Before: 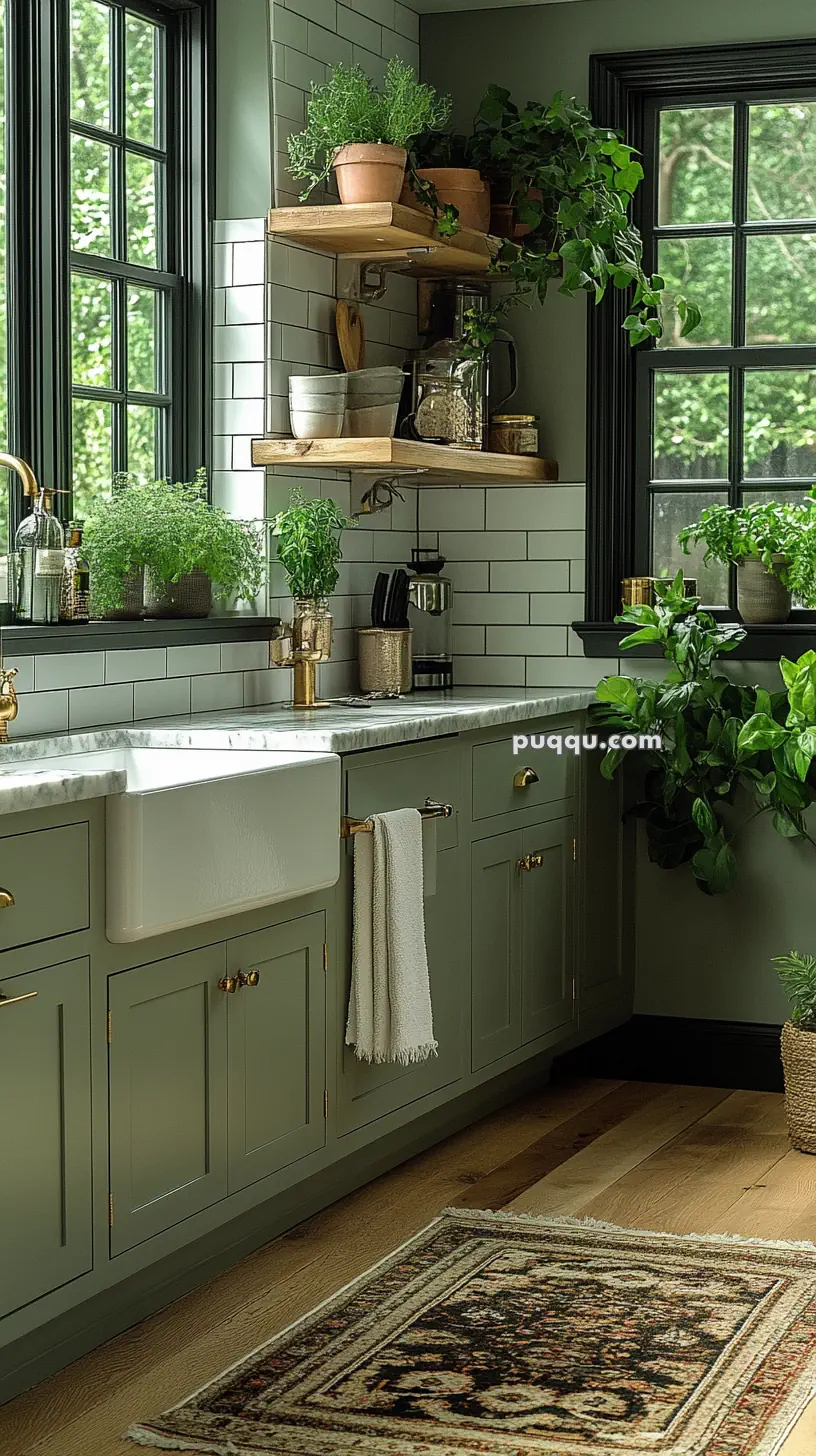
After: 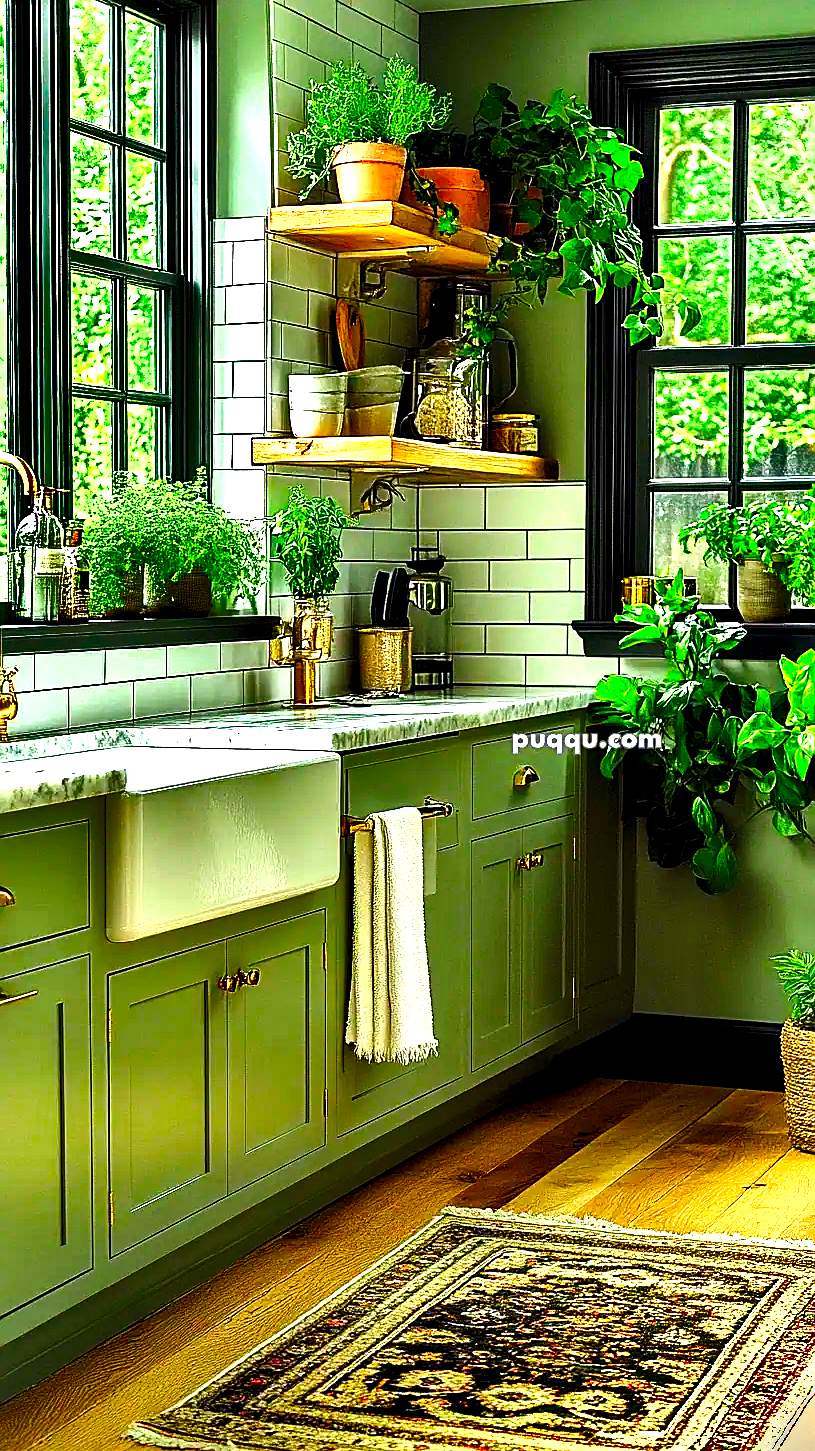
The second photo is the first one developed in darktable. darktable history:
sharpen: on, module defaults
crop: top 0.103%, bottom 0.193%
tone curve: curves: ch0 [(0, 0) (0.227, 0.17) (0.766, 0.774) (1, 1)]; ch1 [(0, 0) (0.114, 0.127) (0.437, 0.452) (0.498, 0.495) (0.579, 0.602) (1, 1)]; ch2 [(0, 0) (0.233, 0.259) (0.493, 0.492) (0.568, 0.596) (1, 1)], preserve colors none
exposure: black level correction 0, exposure 1.333 EV, compensate exposure bias true, compensate highlight preservation false
local contrast: mode bilateral grid, contrast 19, coarseness 50, detail 119%, midtone range 0.2
contrast equalizer: octaves 7, y [[0.6 ×6], [0.55 ×6], [0 ×6], [0 ×6], [0 ×6]]
shadows and highlights: radius 106.42, shadows 44.83, highlights -67.61, low approximation 0.01, soften with gaussian
color correction: highlights b* -0.034, saturation 2.17
